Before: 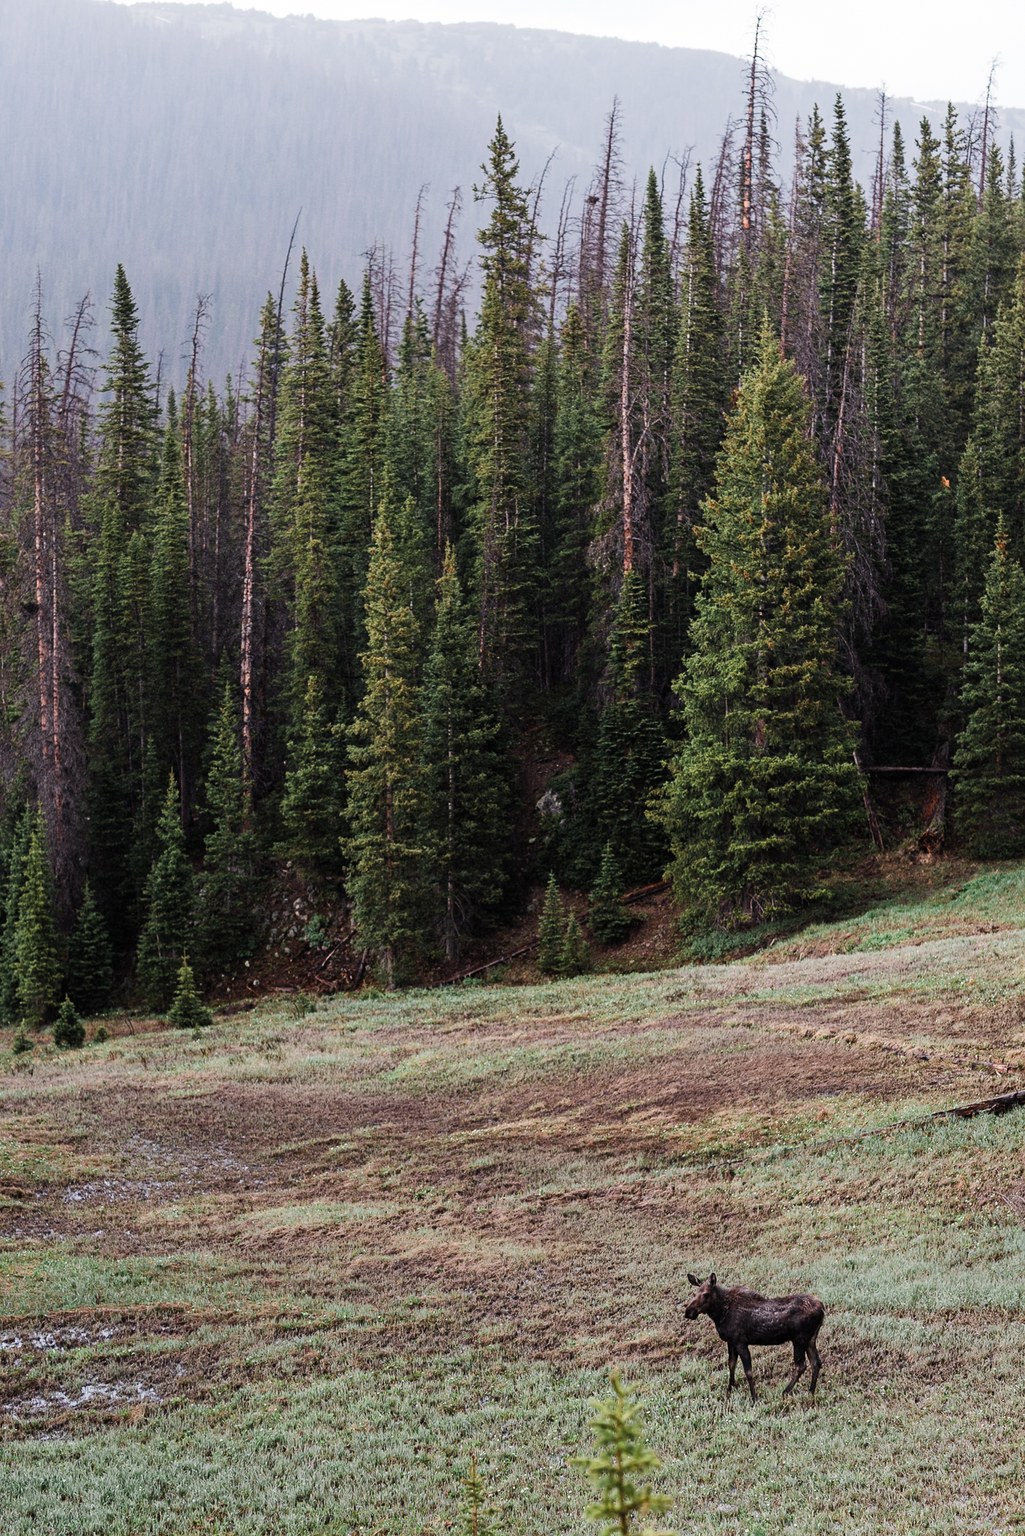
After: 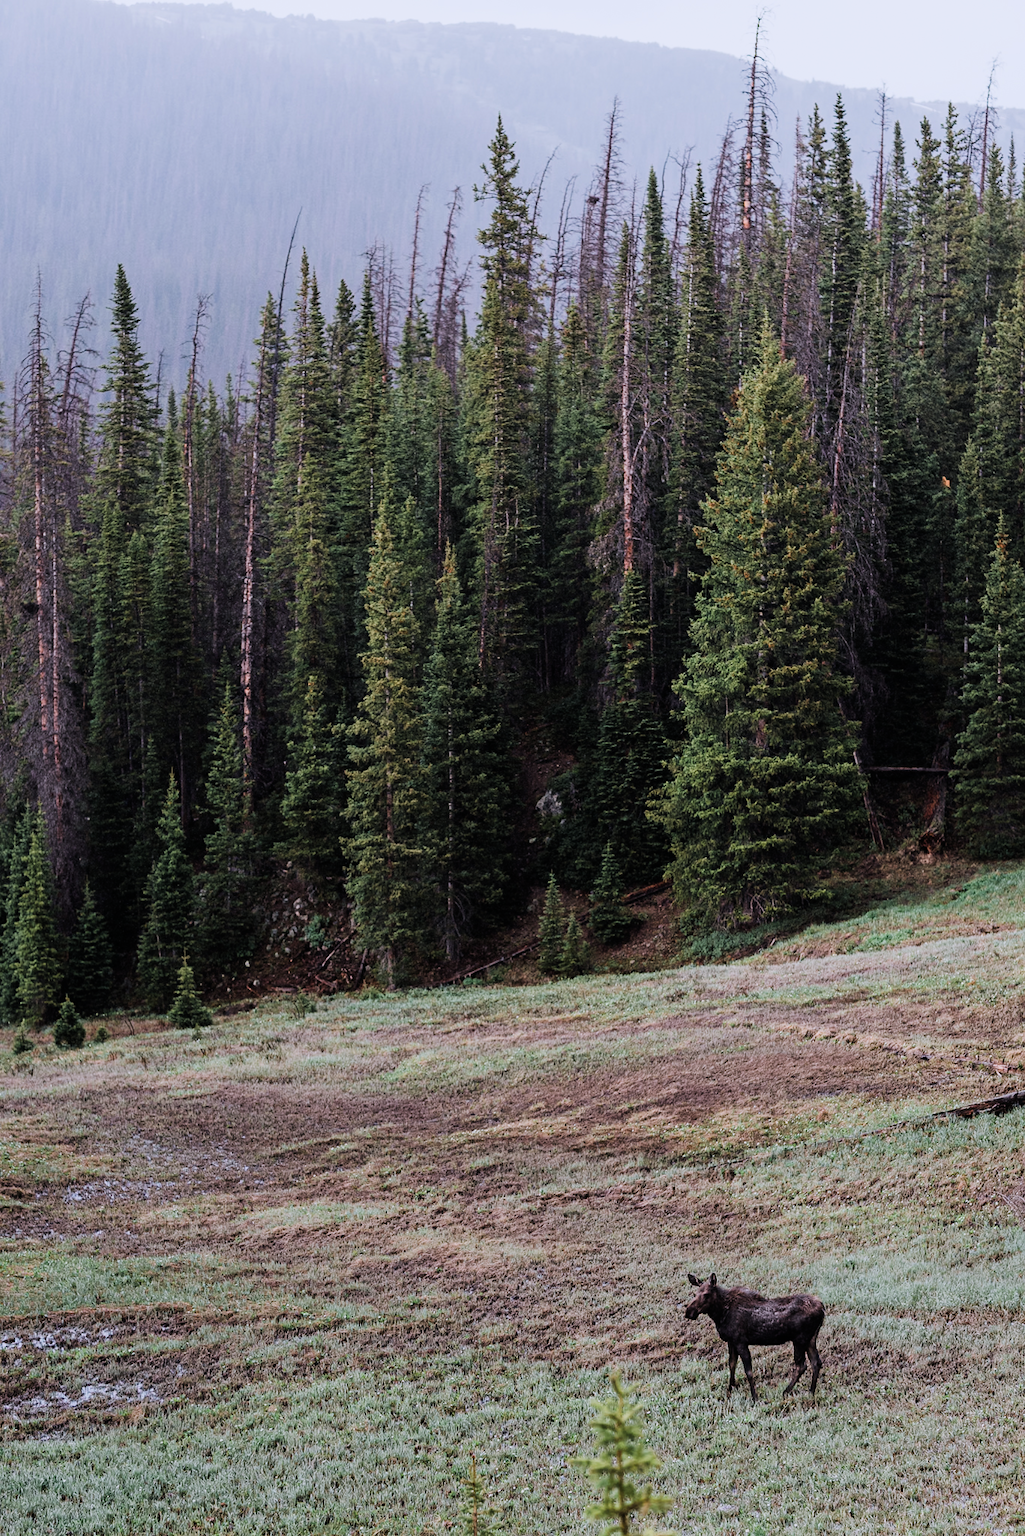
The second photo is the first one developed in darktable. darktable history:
filmic rgb: black relative exposure -11.35 EV, white relative exposure 3.22 EV, hardness 6.76, color science v6 (2022)
color calibration: illuminant as shot in camera, x 0.358, y 0.373, temperature 4628.91 K
